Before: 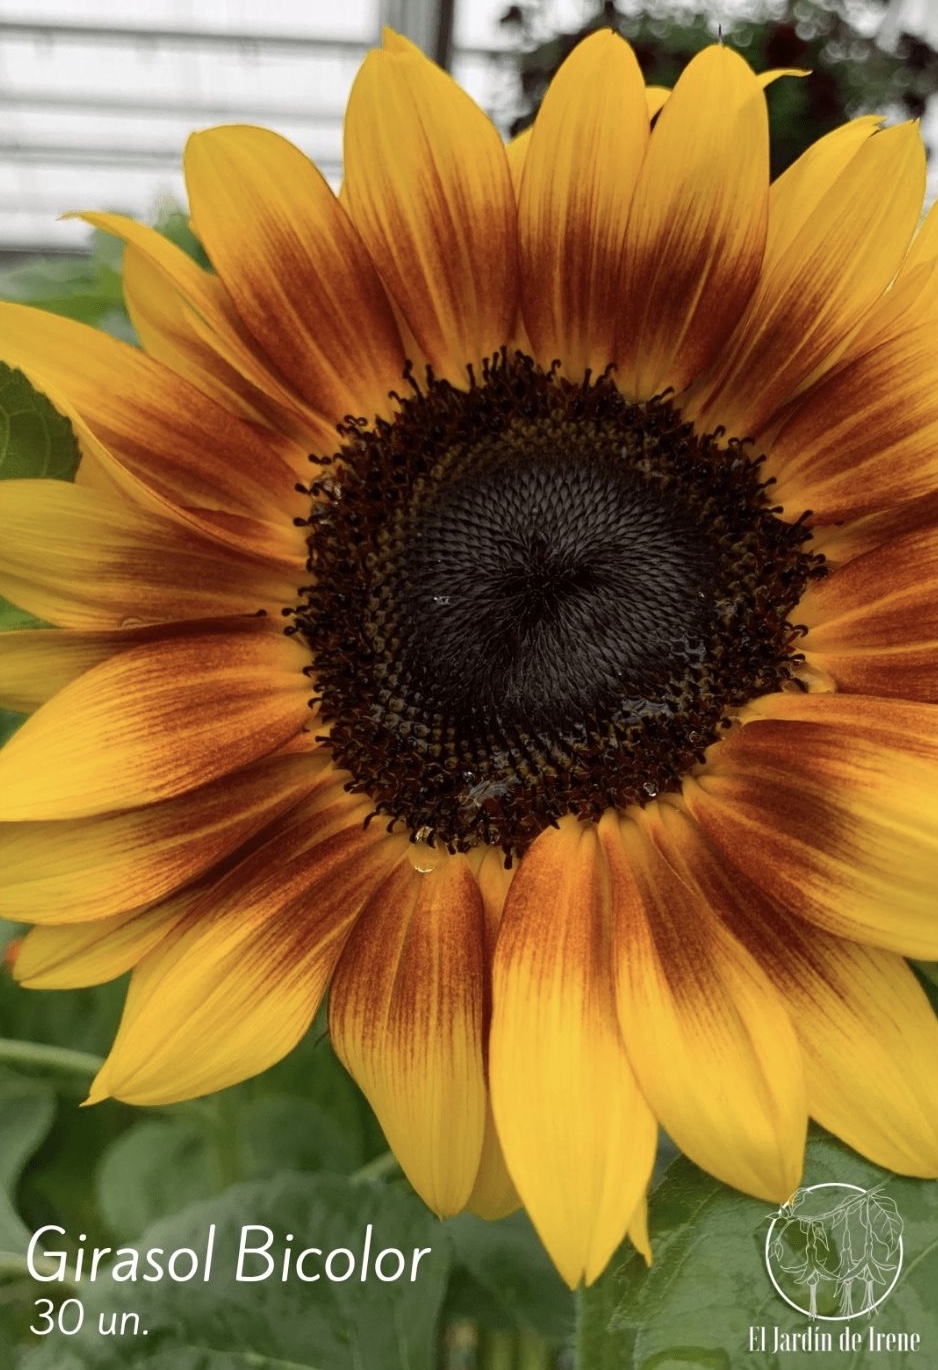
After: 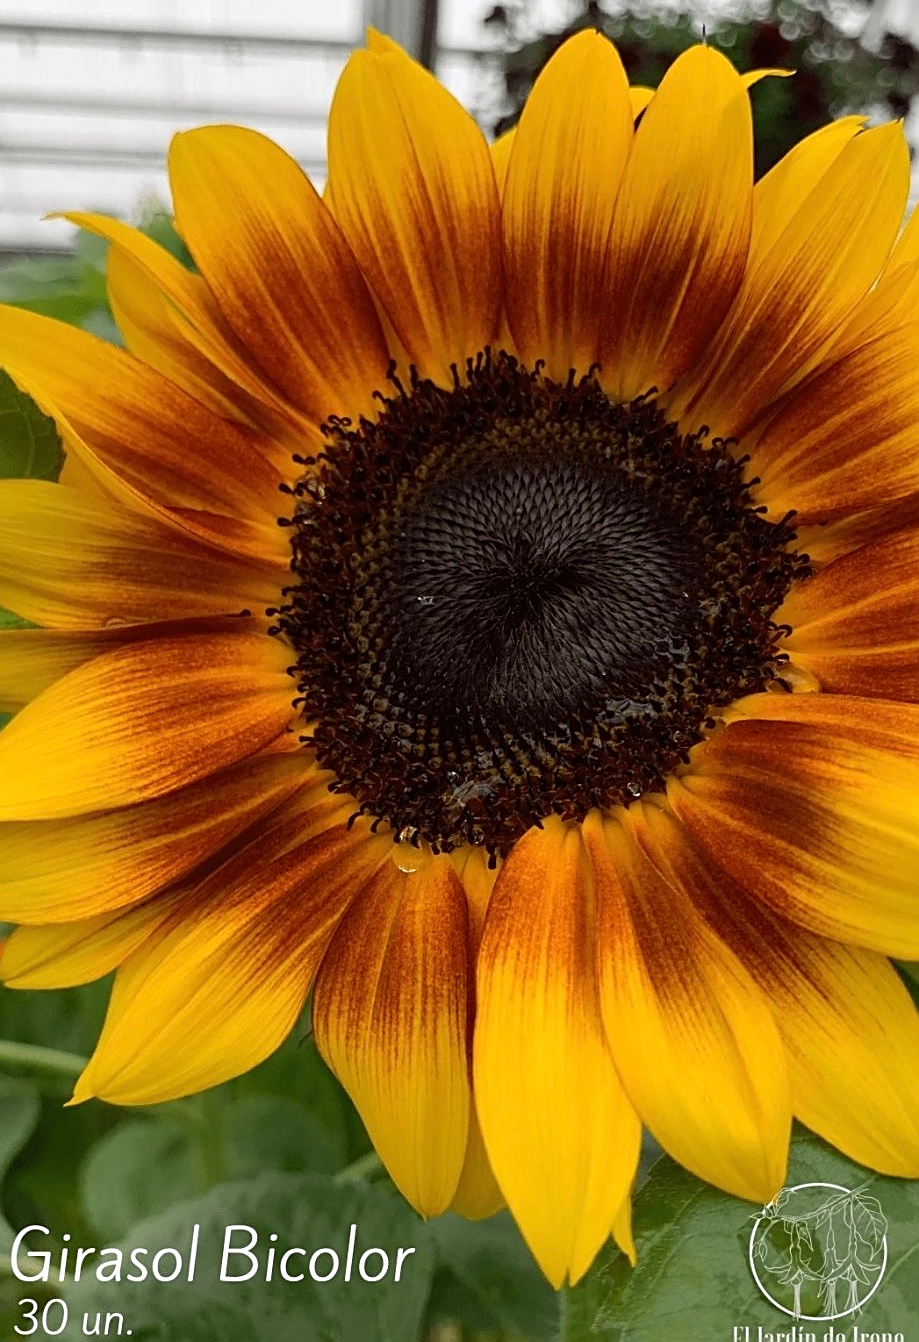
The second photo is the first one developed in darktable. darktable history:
sharpen: on, module defaults
crop: left 1.743%, right 0.268%, bottom 2.011%
